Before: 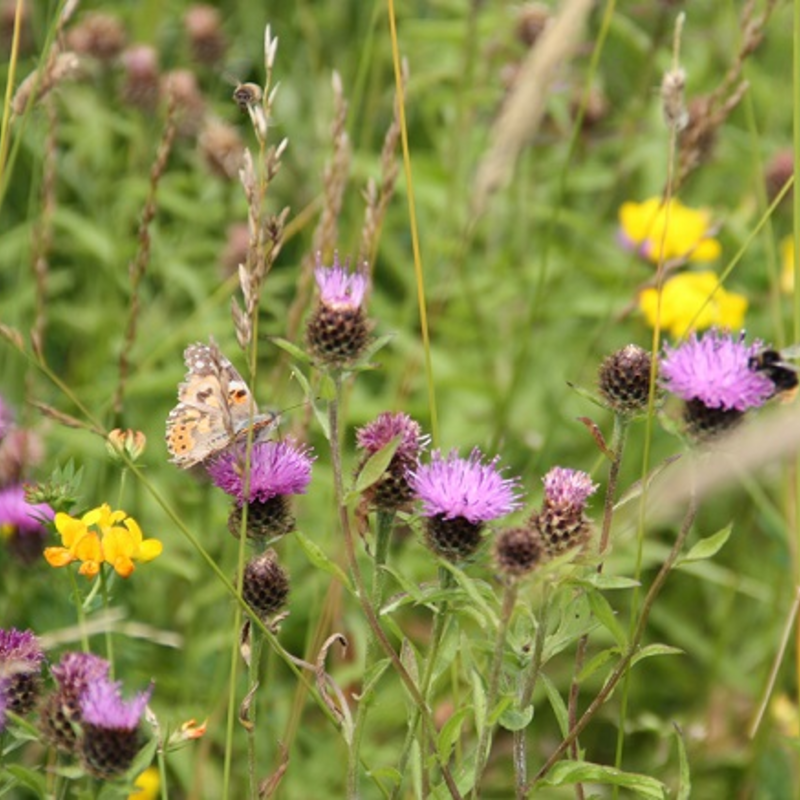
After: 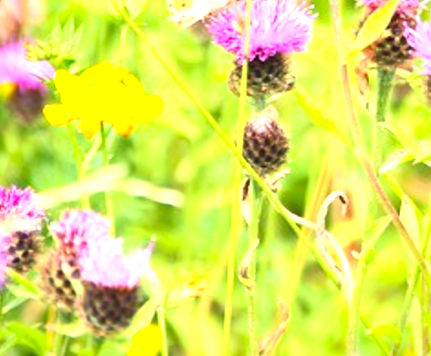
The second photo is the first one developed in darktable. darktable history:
crop and rotate: top 55.309%, right 46.018%, bottom 0.103%
vignetting: brightness -0.236, saturation 0.146, automatic ratio true, unbound false
contrast brightness saturation: contrast 0.204, brightness 0.169, saturation 0.221
exposure: black level correction 0, exposure 2 EV, compensate highlight preservation false
local contrast: mode bilateral grid, contrast 25, coarseness 59, detail 151%, midtone range 0.2
